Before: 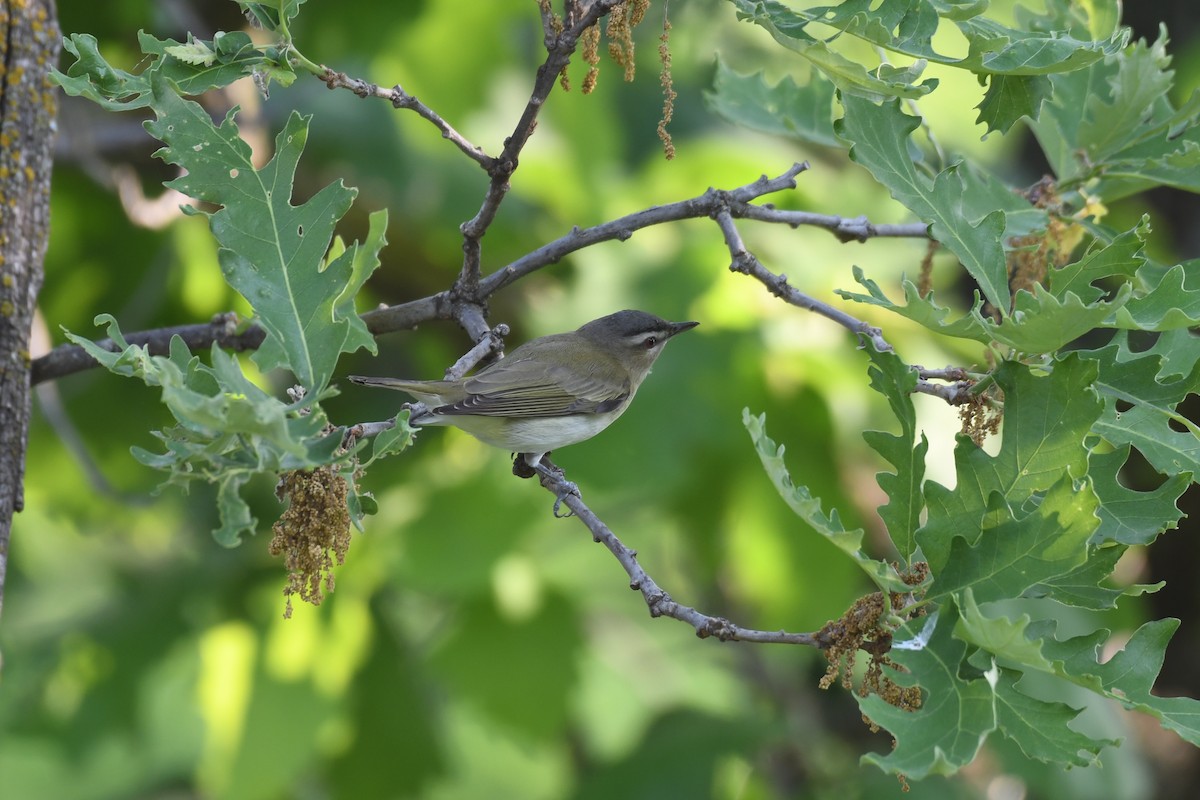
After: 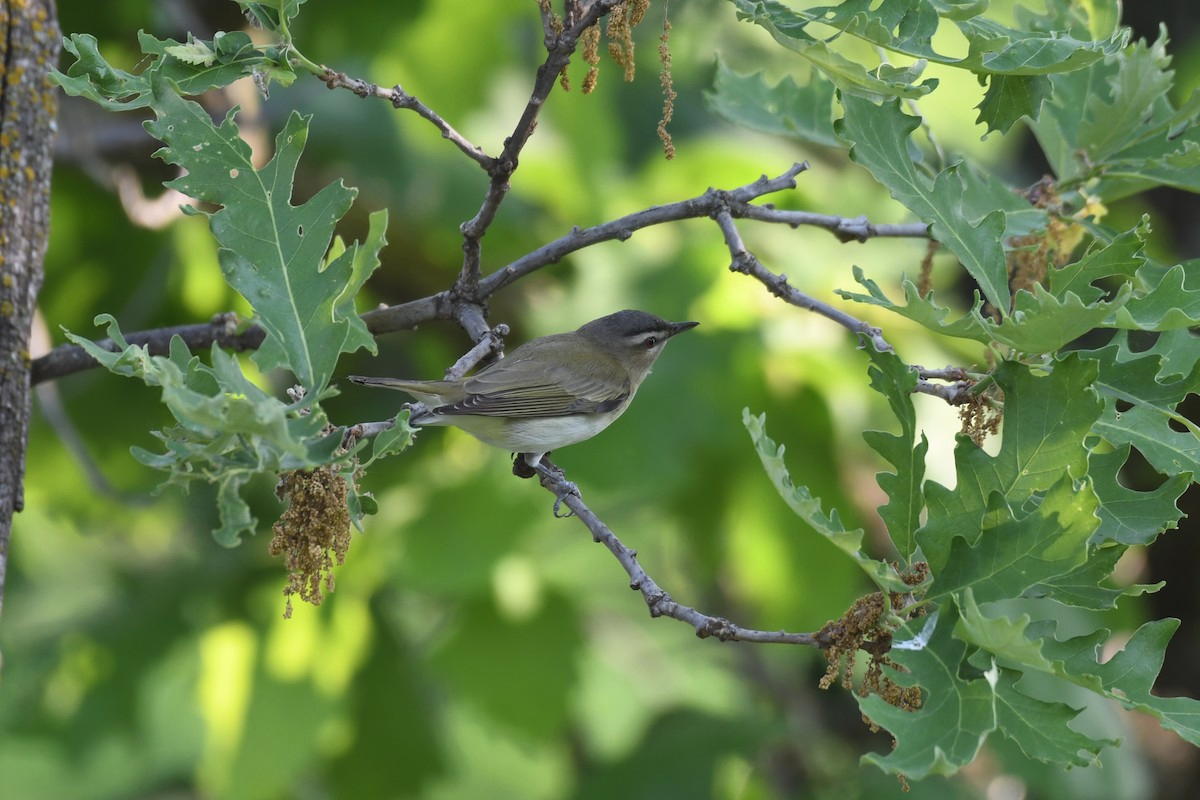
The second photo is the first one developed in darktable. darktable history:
levels: levels [0, 0.51, 1]
